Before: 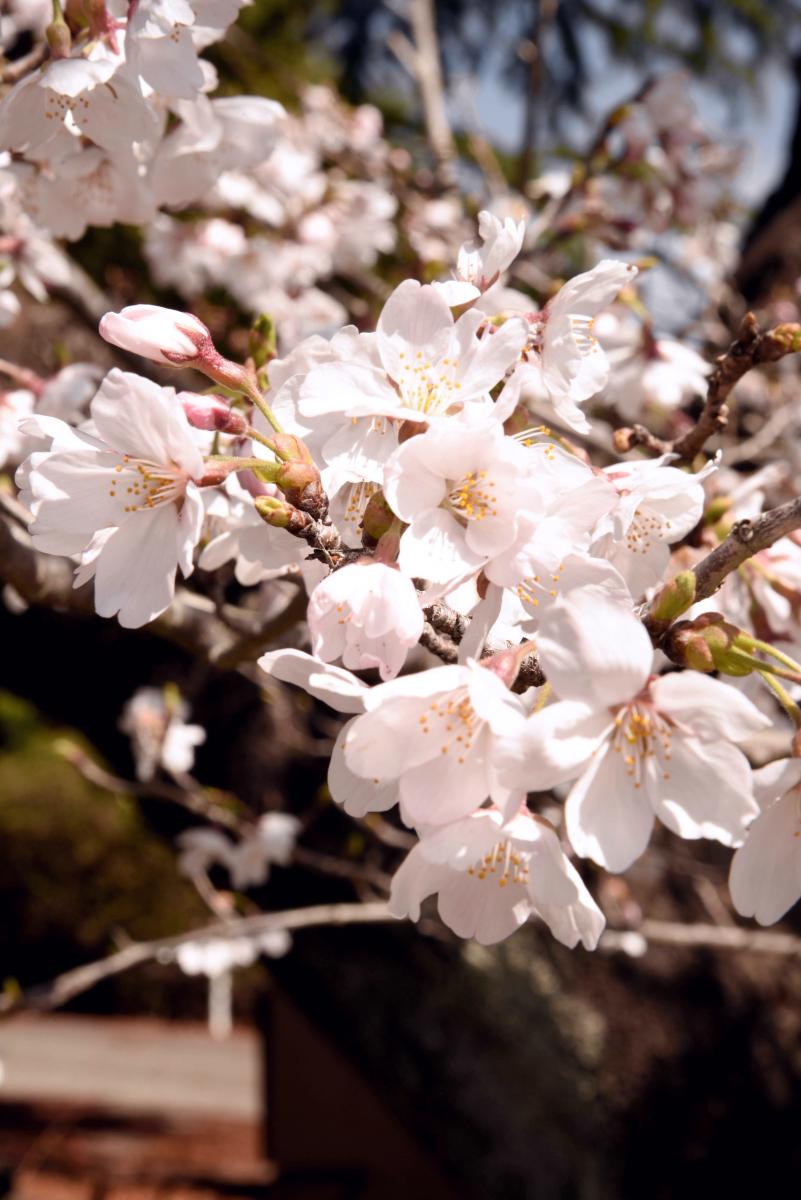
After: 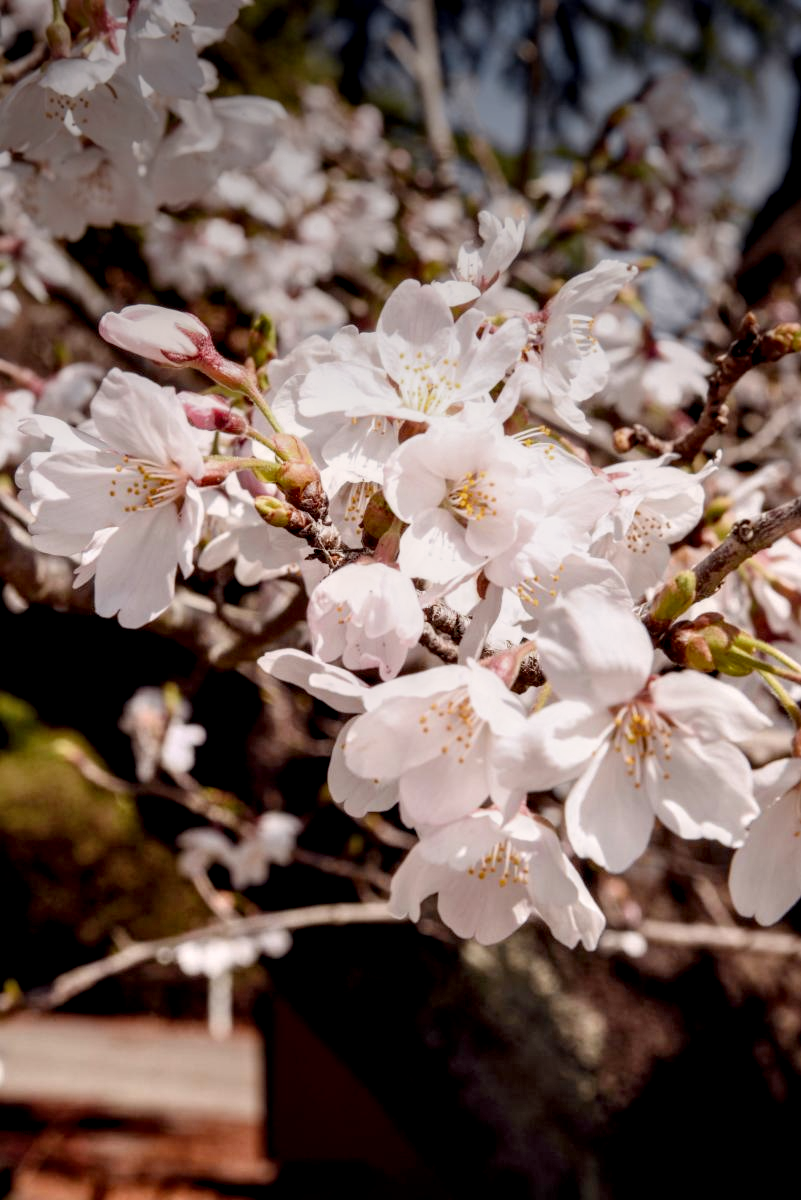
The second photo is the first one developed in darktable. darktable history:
local contrast: detail 160%
filmic rgb: black relative exposure -16 EV, threshold -0.33 EV, transition 3.19 EV, structure ↔ texture 100%, target black luminance 0%, hardness 7.57, latitude 72.96%, contrast 0.908, highlights saturation mix 10%, shadows ↔ highlights balance -0.38%, add noise in highlights 0, preserve chrominance no, color science v4 (2020), iterations of high-quality reconstruction 10, enable highlight reconstruction true
vignetting: fall-off start 97.52%, fall-off radius 100%, brightness -0.574, saturation 0, center (-0.027, 0.404), width/height ratio 1.368, unbound false
